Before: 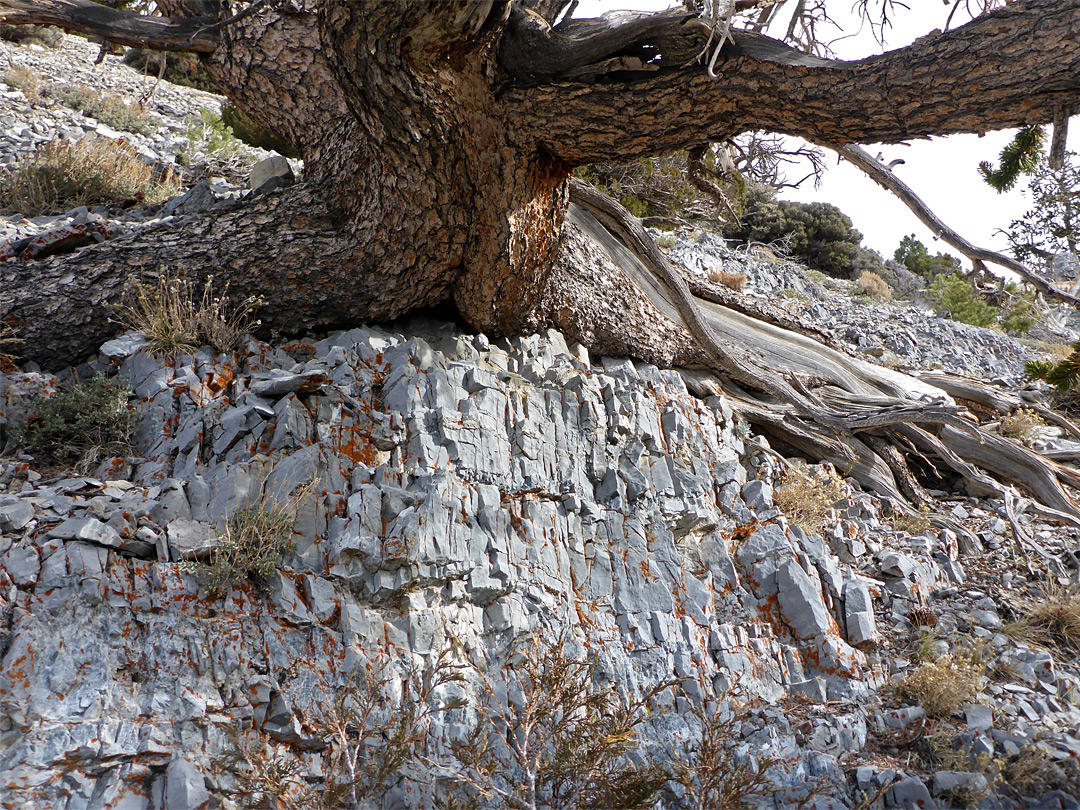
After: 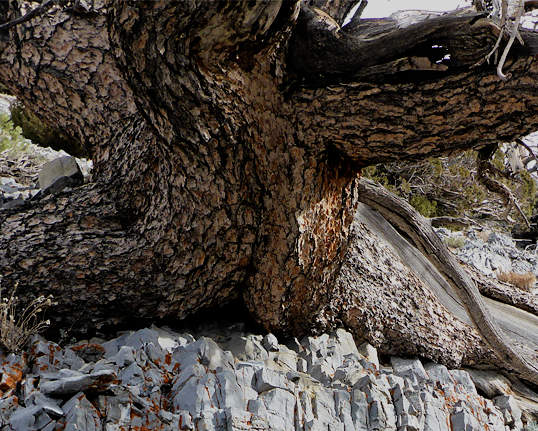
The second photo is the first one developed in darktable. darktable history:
filmic rgb: black relative exposure -7.78 EV, white relative exposure 4.38 EV, hardness 3.76, latitude 38.19%, contrast 0.969, highlights saturation mix 8.72%, shadows ↔ highlights balance 4.89%
crop: left 19.565%, right 30.589%, bottom 46.748%
